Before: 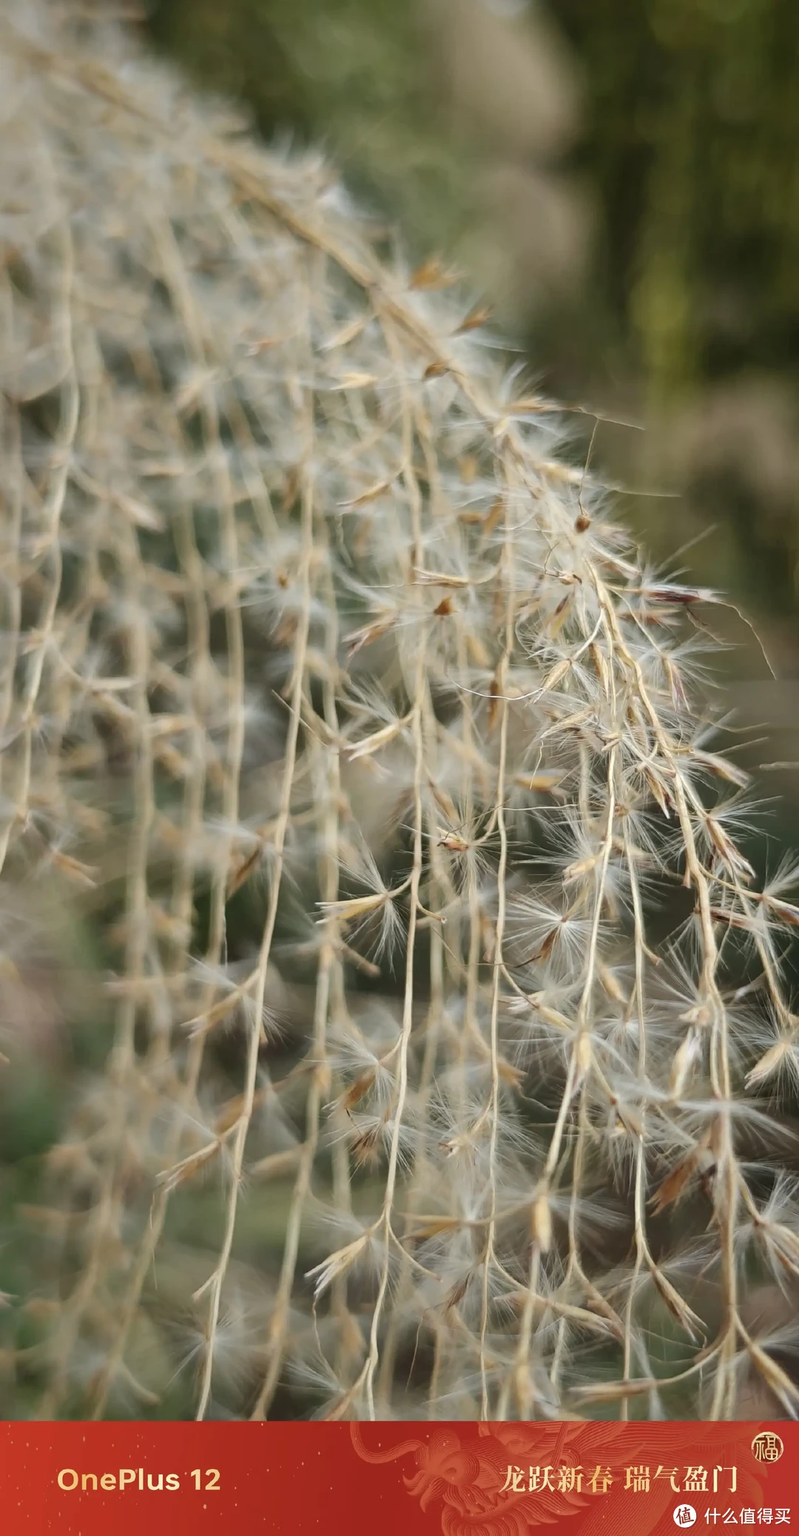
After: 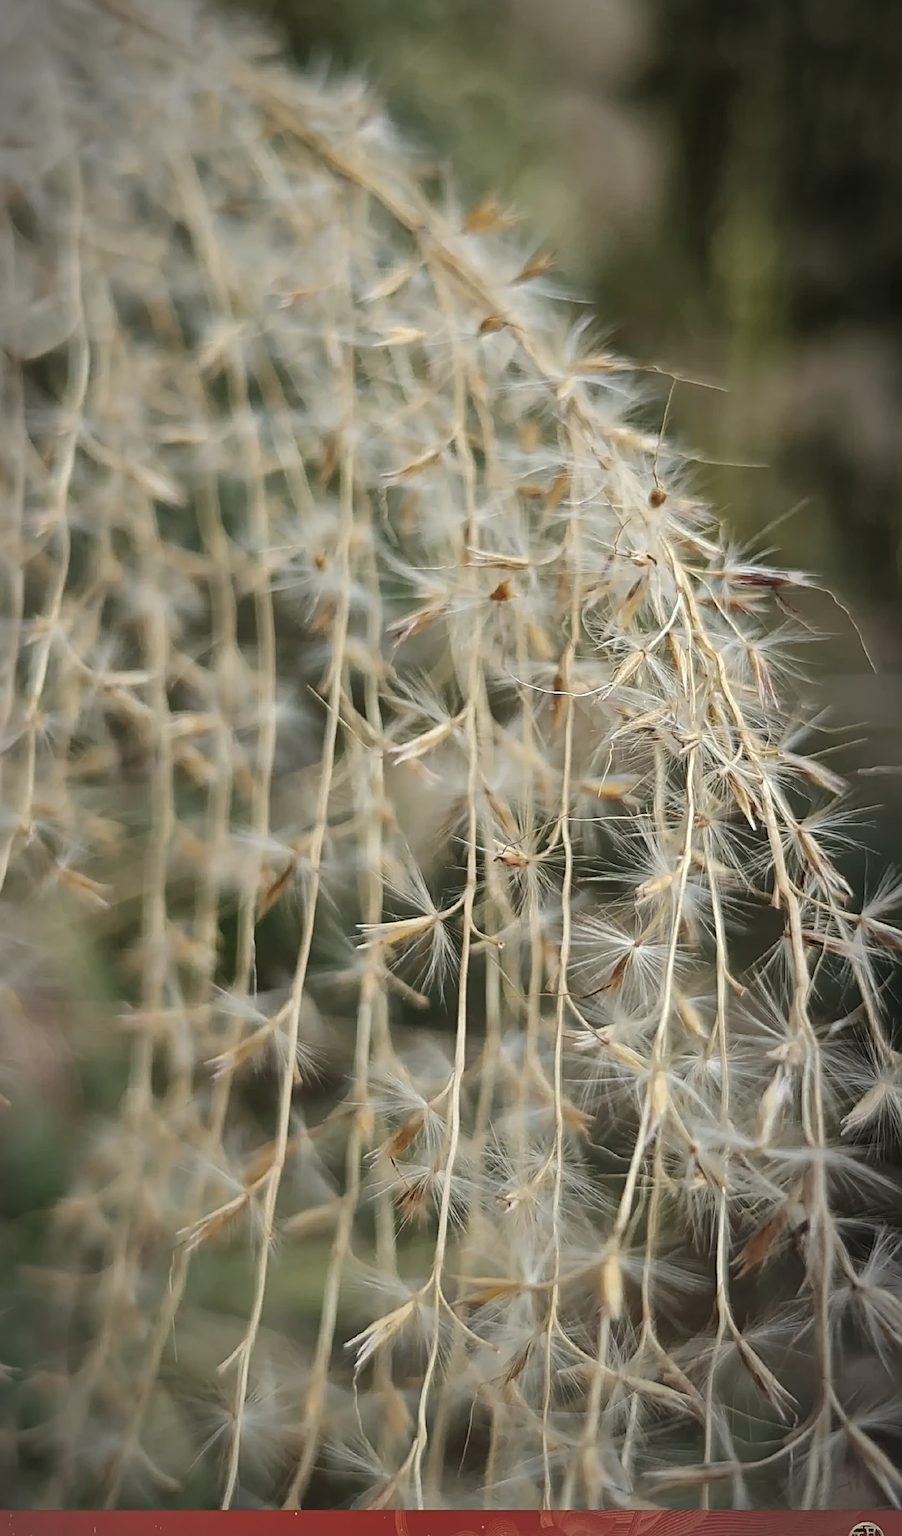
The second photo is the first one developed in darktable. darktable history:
crop and rotate: top 5.433%, bottom 5.914%
sharpen: on, module defaults
vignetting: center (-0.122, -0.005), automatic ratio true
